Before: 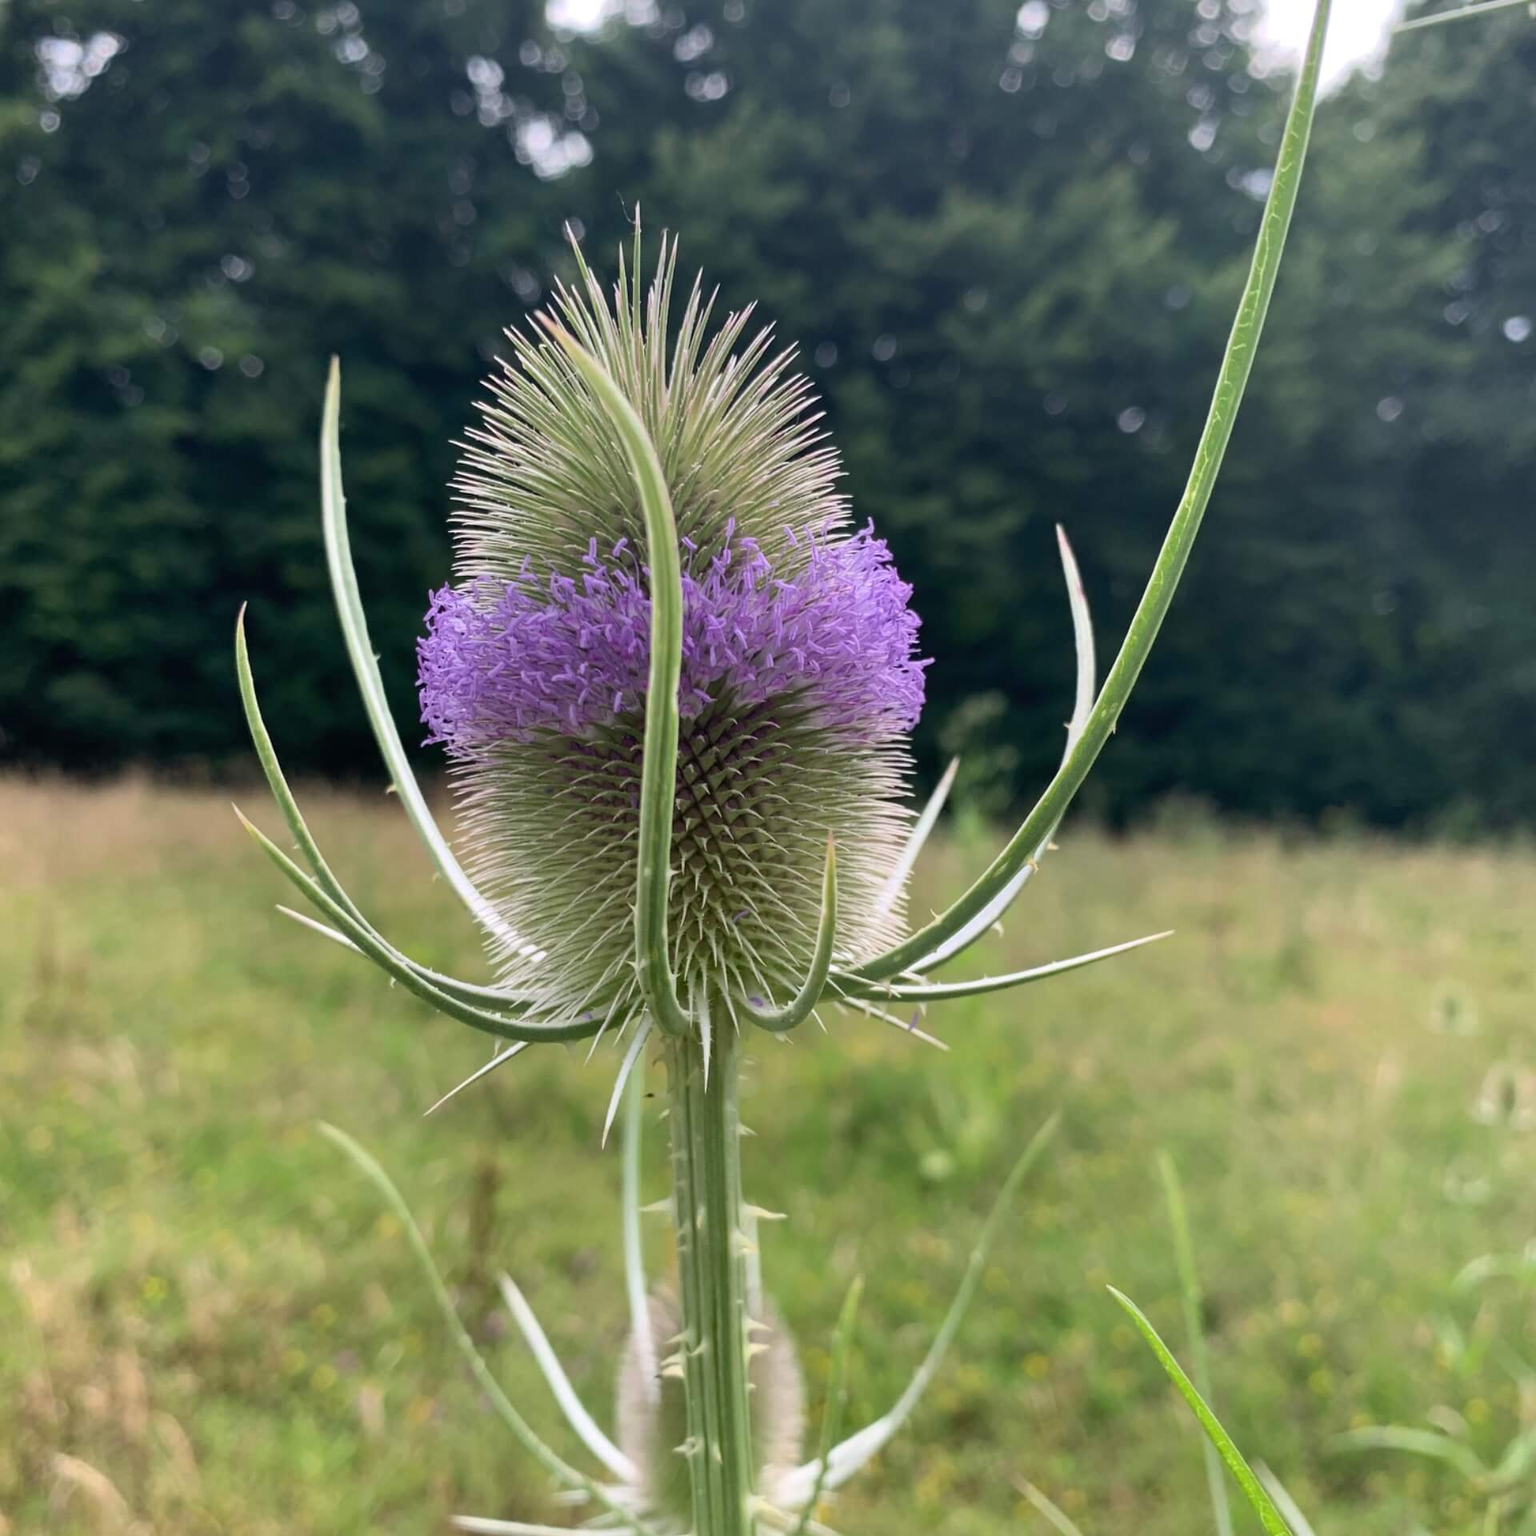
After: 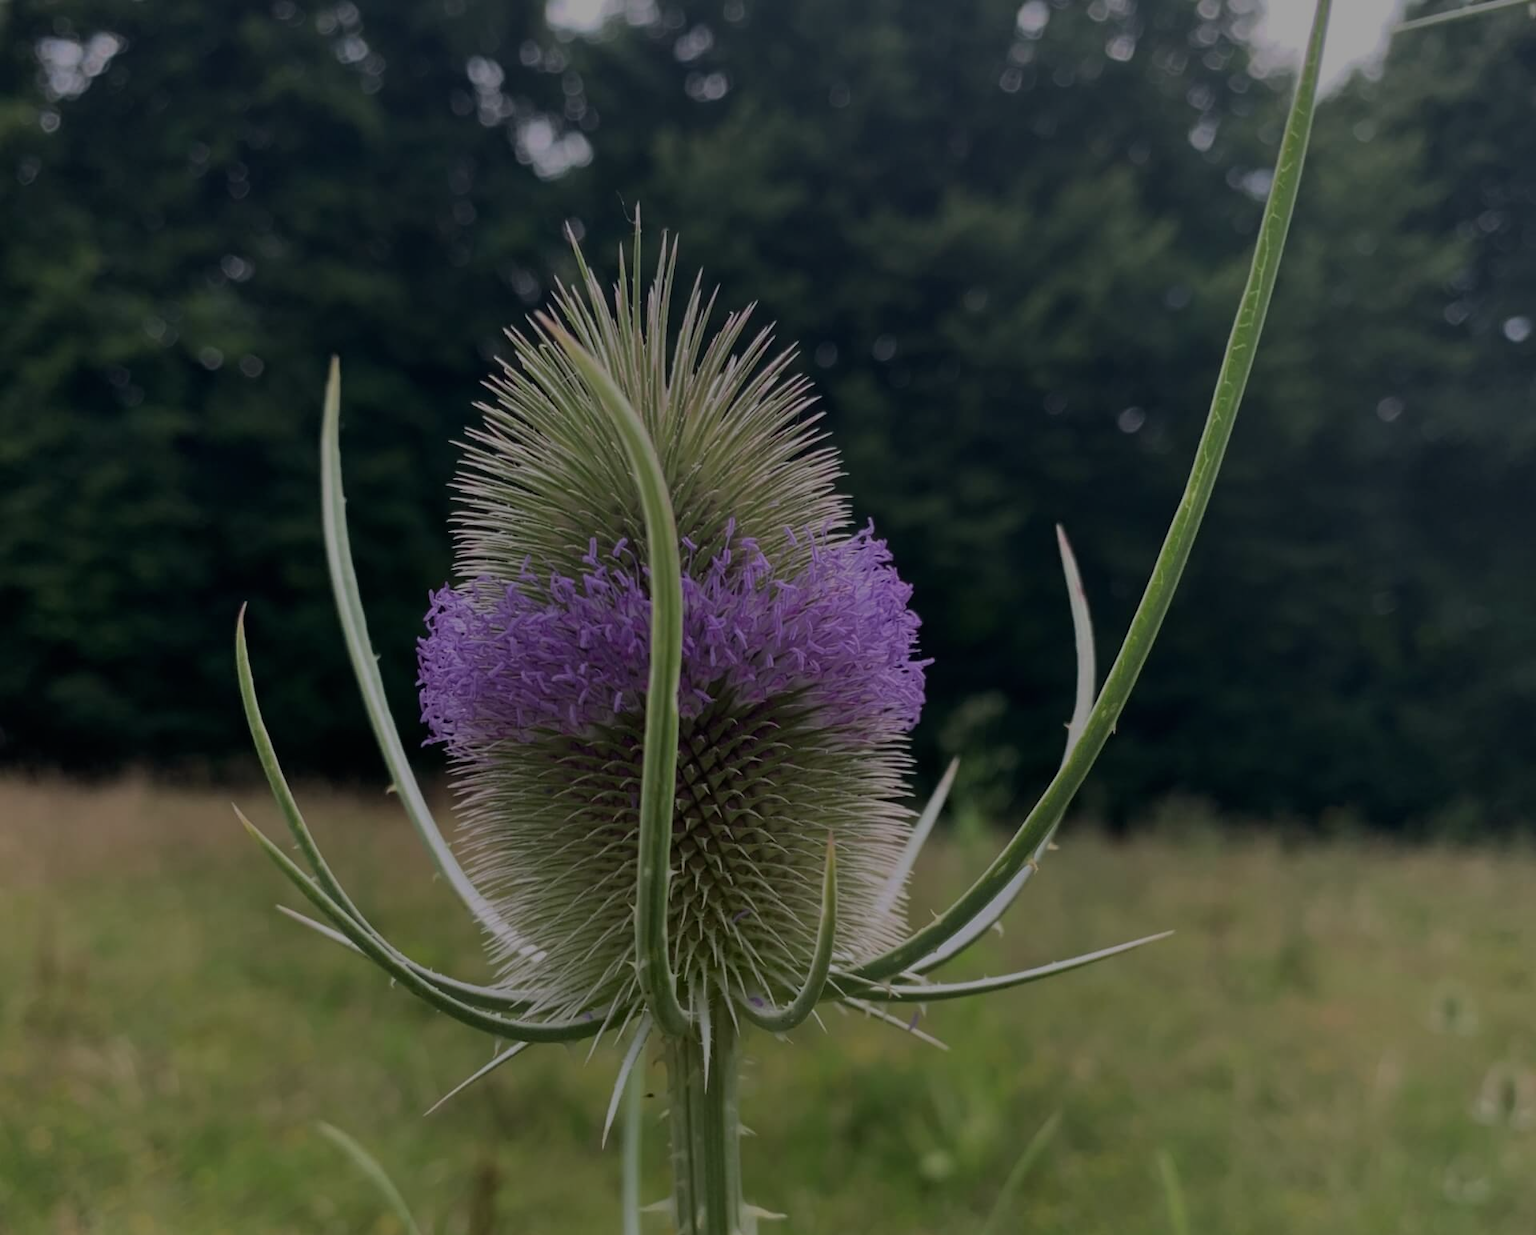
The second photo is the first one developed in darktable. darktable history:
crop: bottom 19.554%
exposure: exposure -1.508 EV, compensate highlight preservation false
